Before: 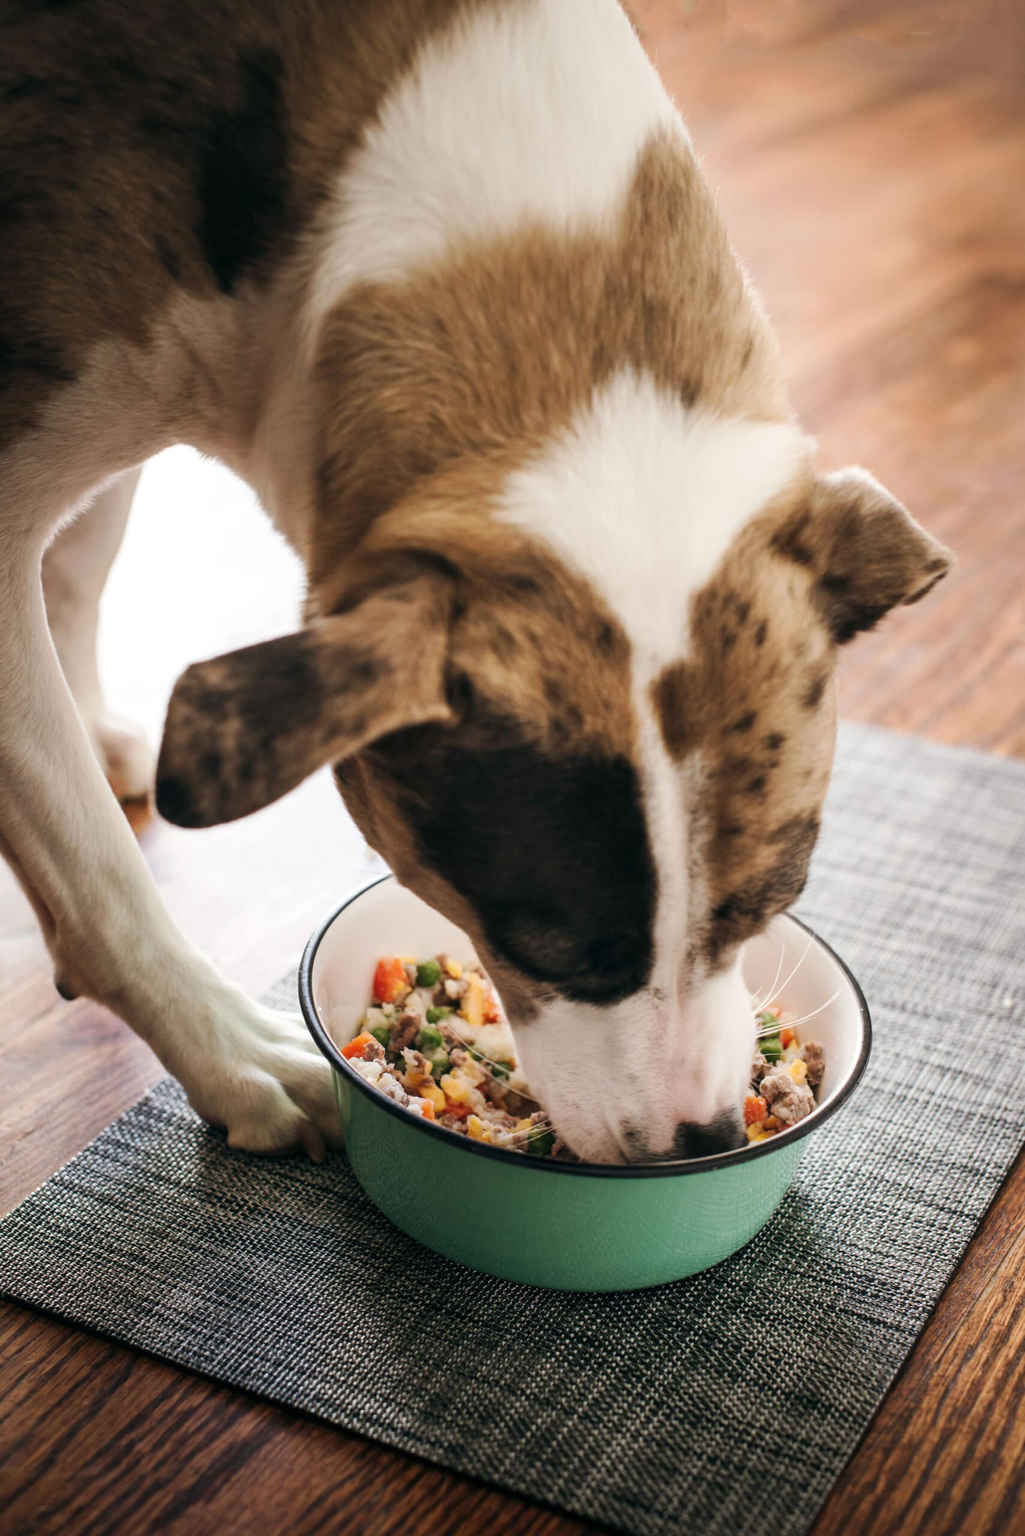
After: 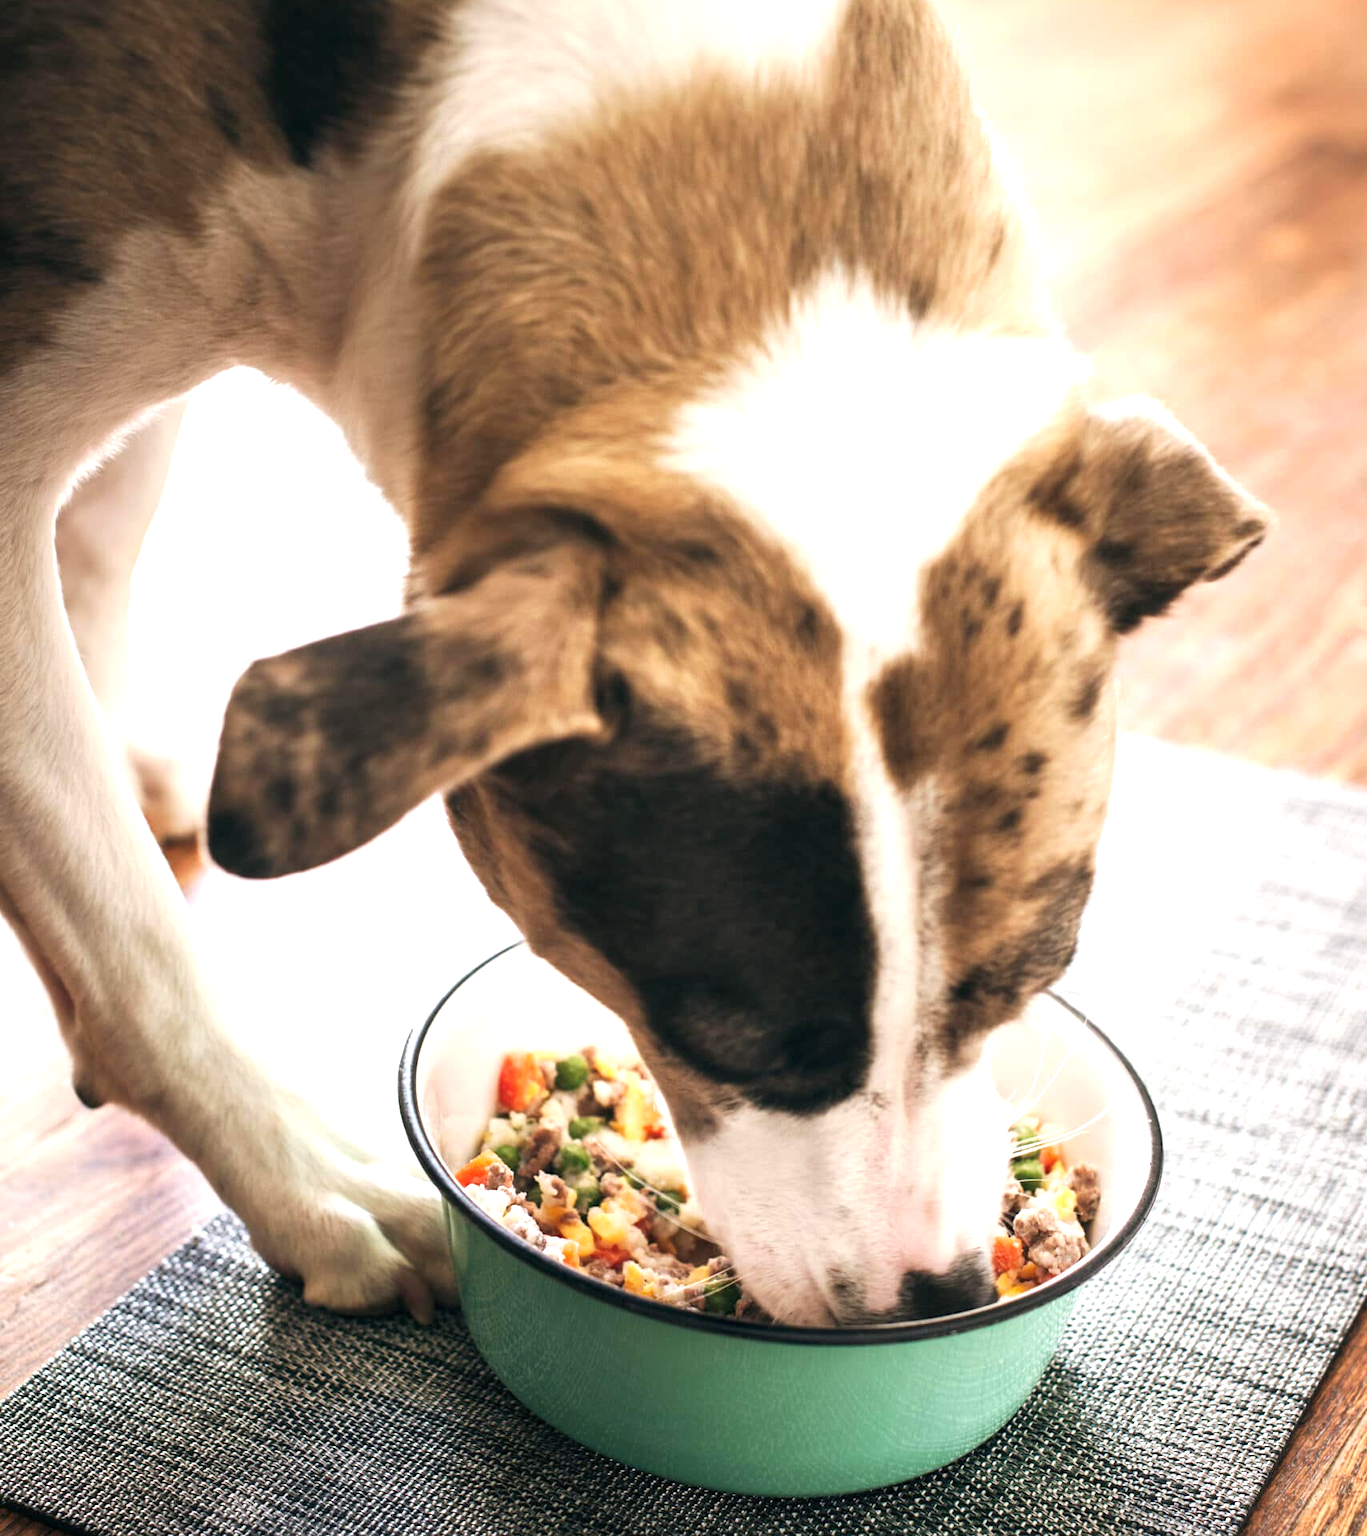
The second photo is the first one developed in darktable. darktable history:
crop: top 11.038%, bottom 13.962%
exposure: black level correction 0, exposure 0.877 EV, compensate exposure bias true, compensate highlight preservation false
